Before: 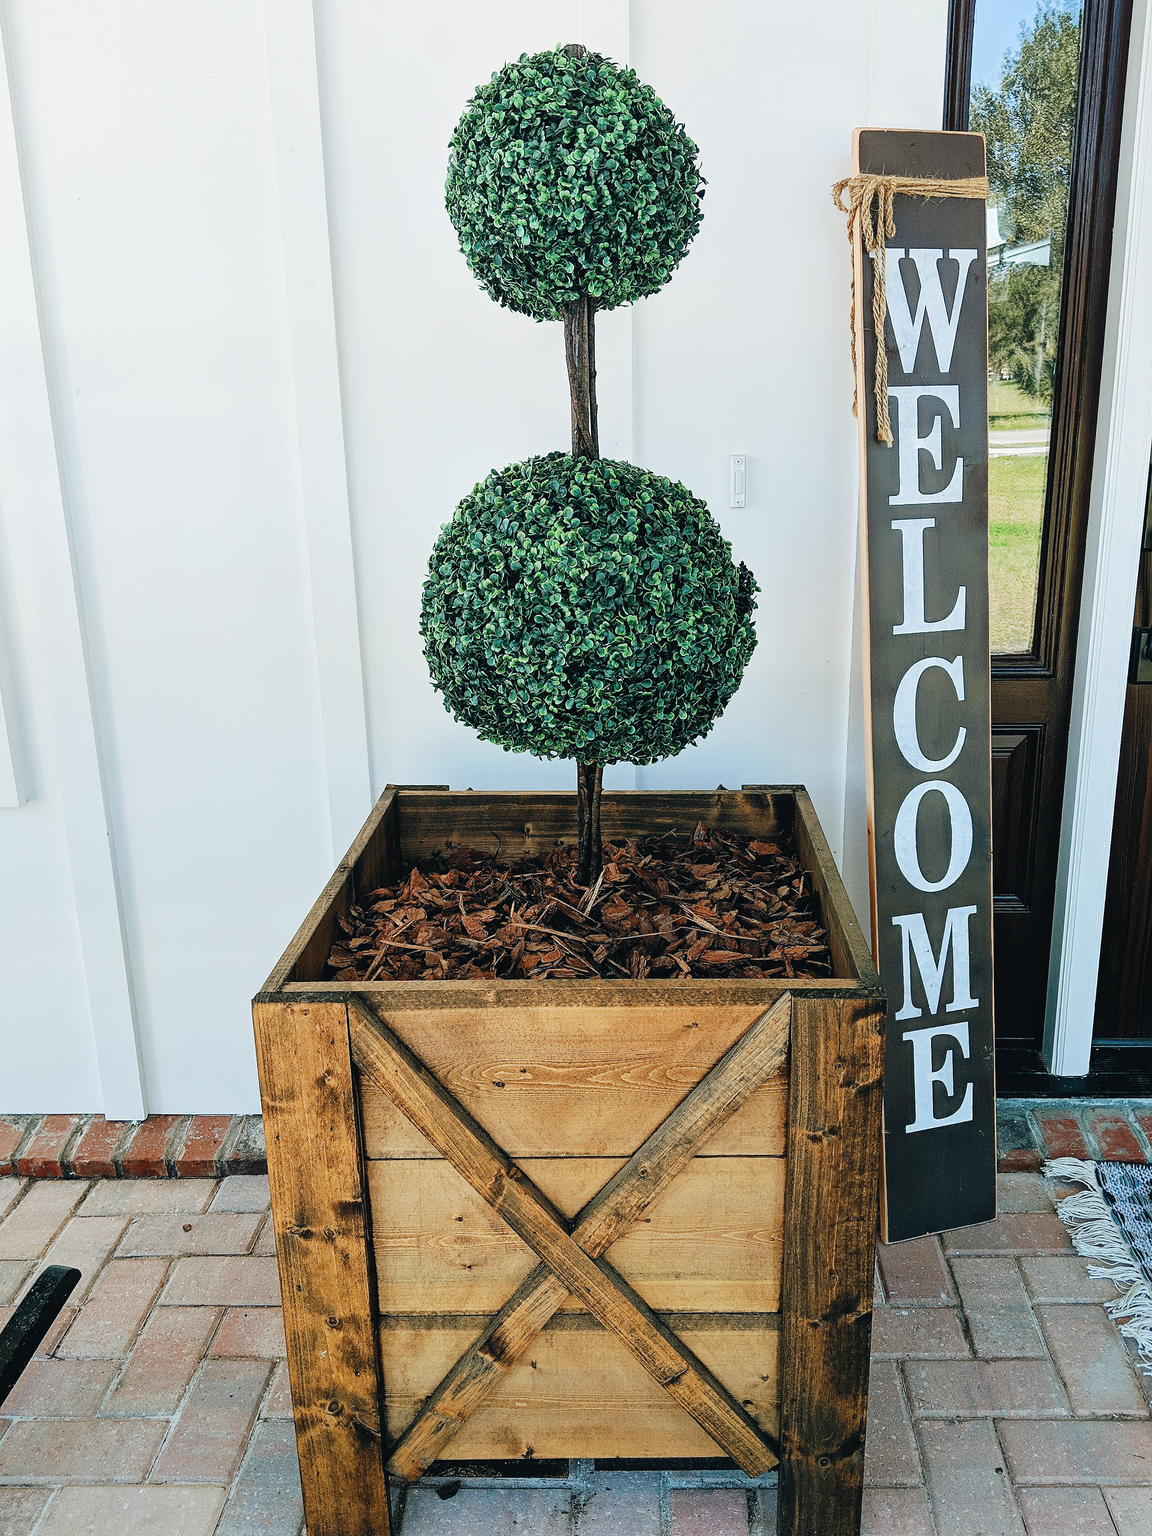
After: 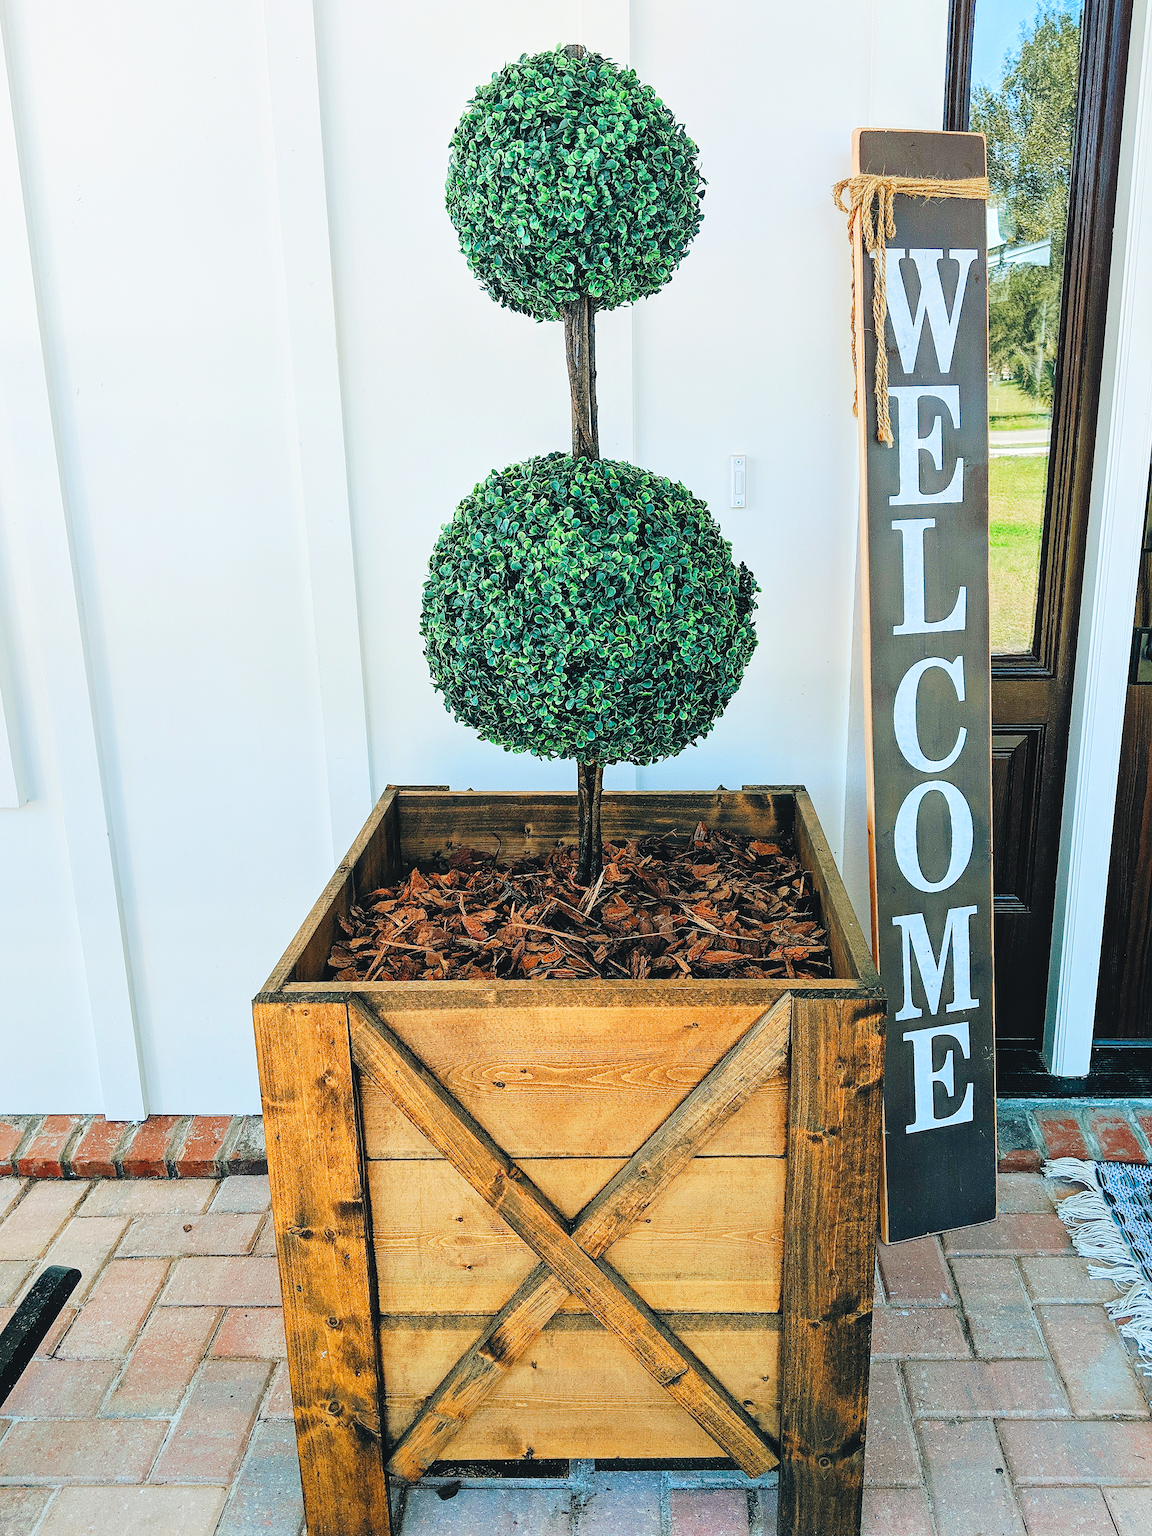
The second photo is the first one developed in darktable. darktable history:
local contrast: highlights 101%, shadows 103%, detail 119%, midtone range 0.2
contrast brightness saturation: contrast 0.068, brightness 0.178, saturation 0.408
